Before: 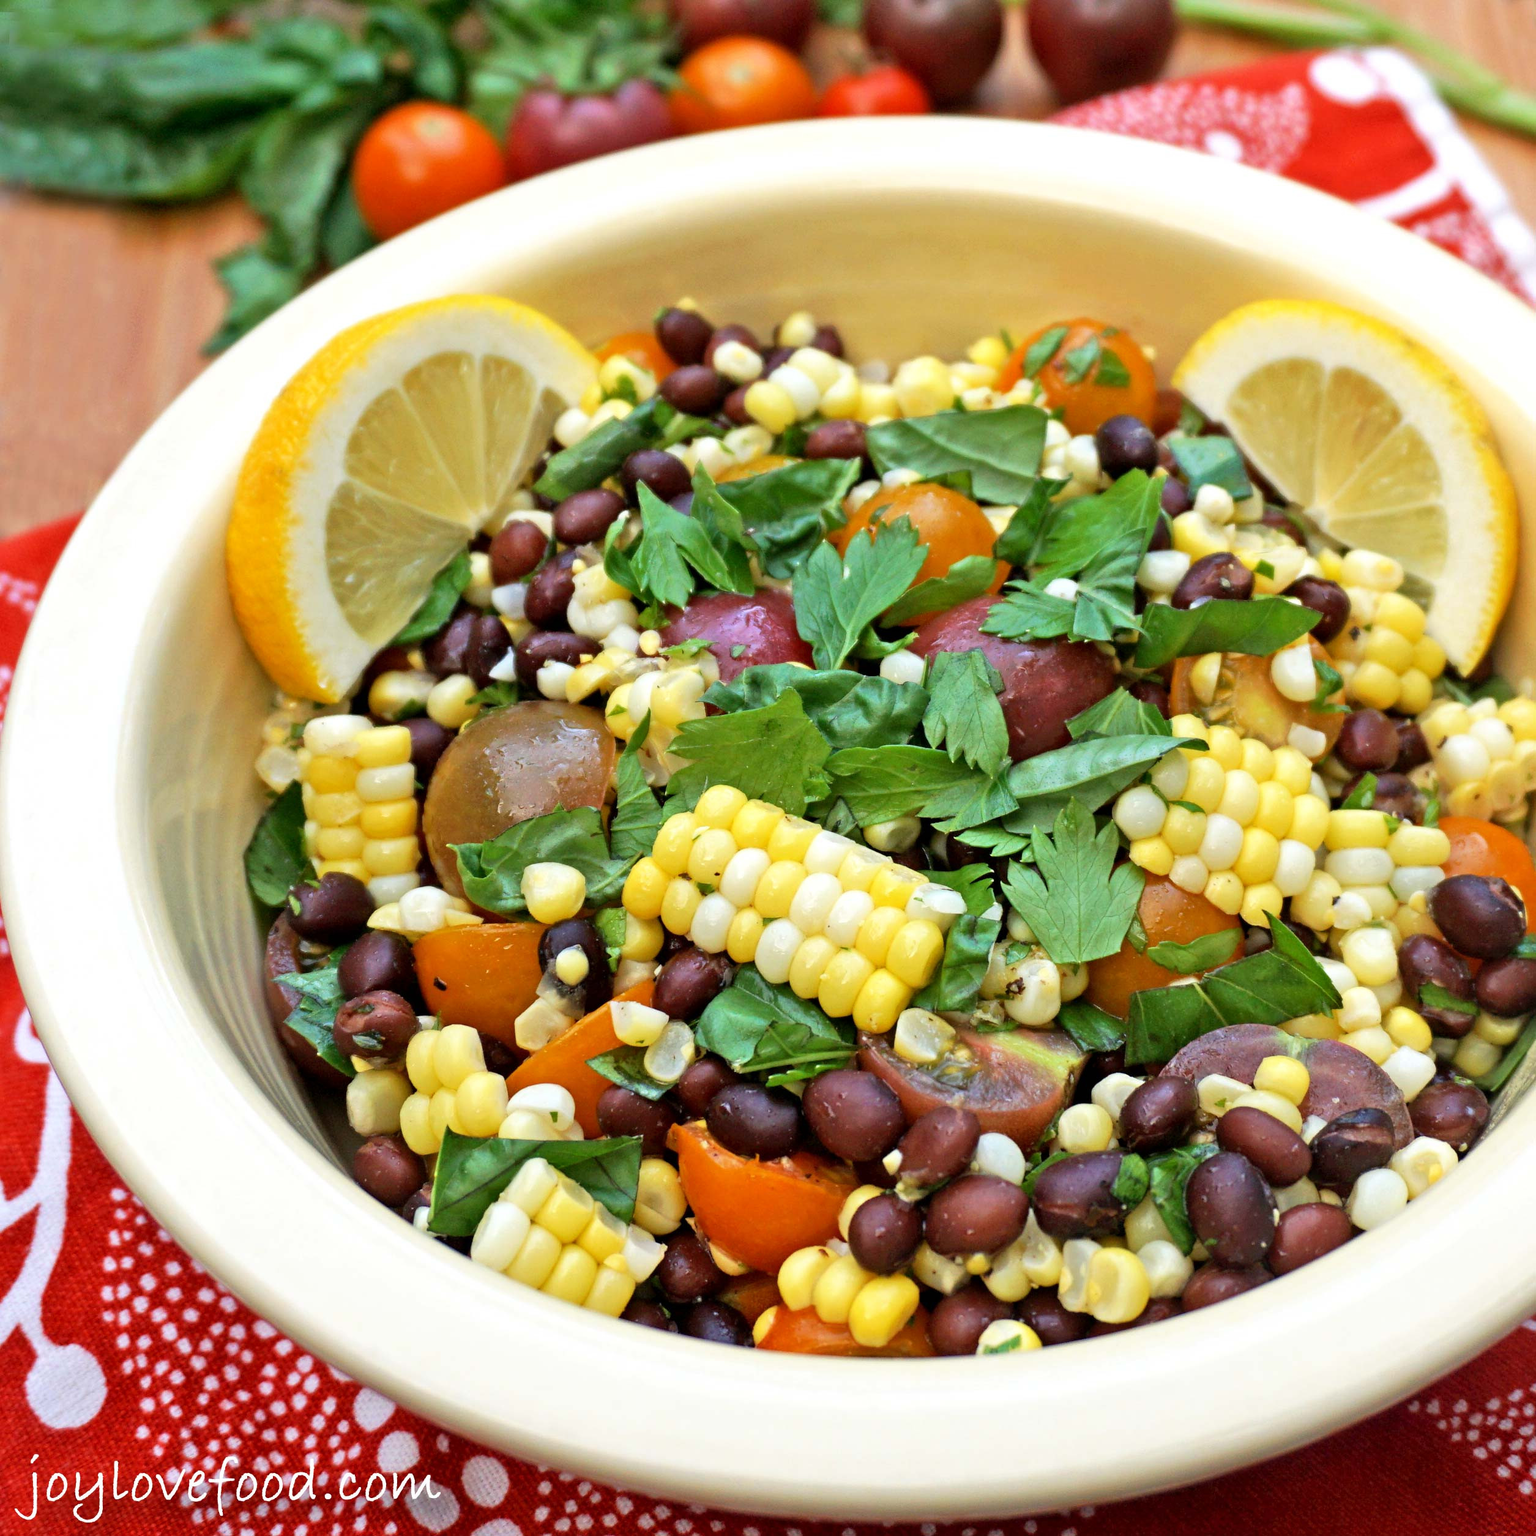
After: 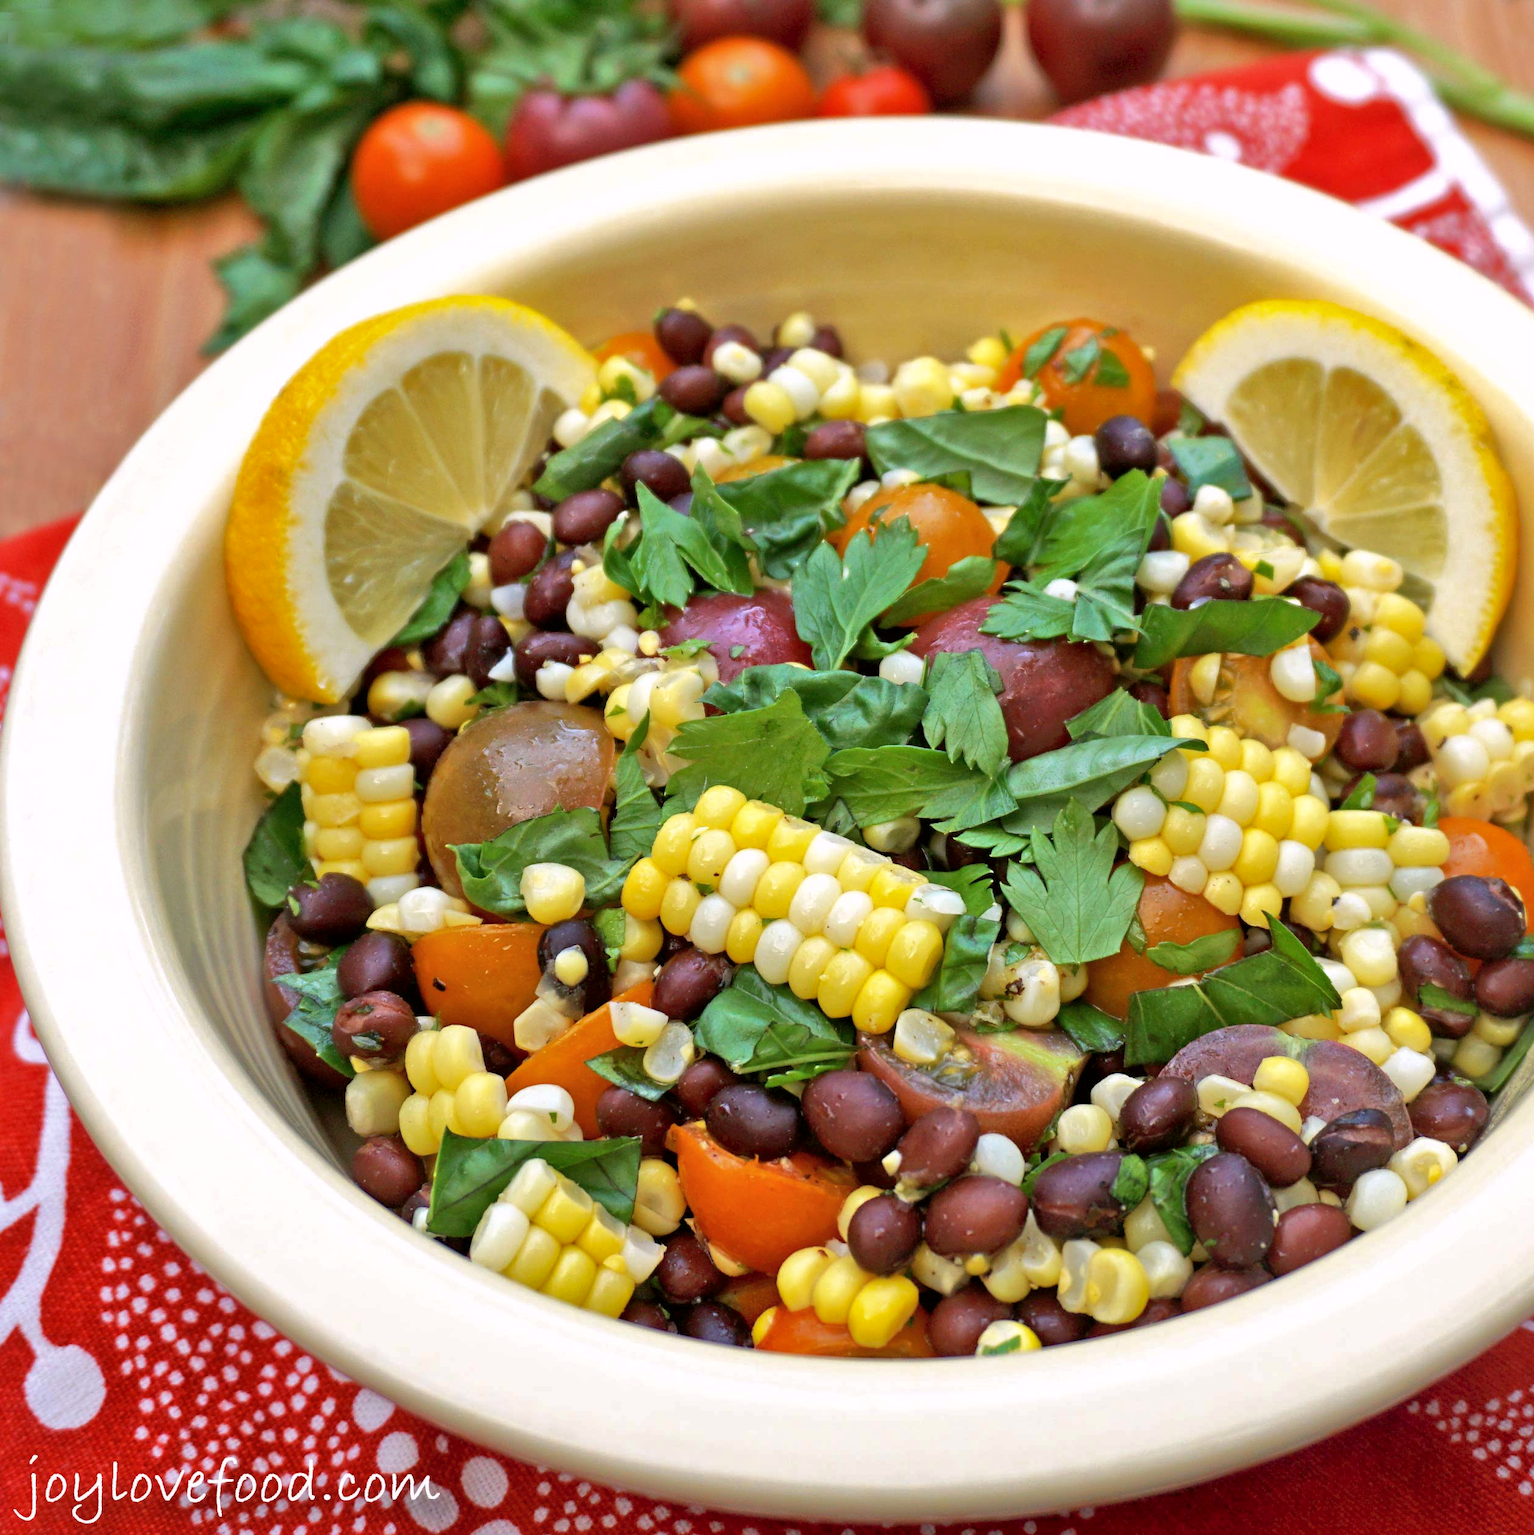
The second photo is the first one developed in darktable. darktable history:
crop and rotate: left 0.089%, bottom 0.011%
color correction: highlights a* 3.13, highlights b* -1.61, shadows a* -0.085, shadows b* 2.46, saturation 0.977
shadows and highlights: on, module defaults
